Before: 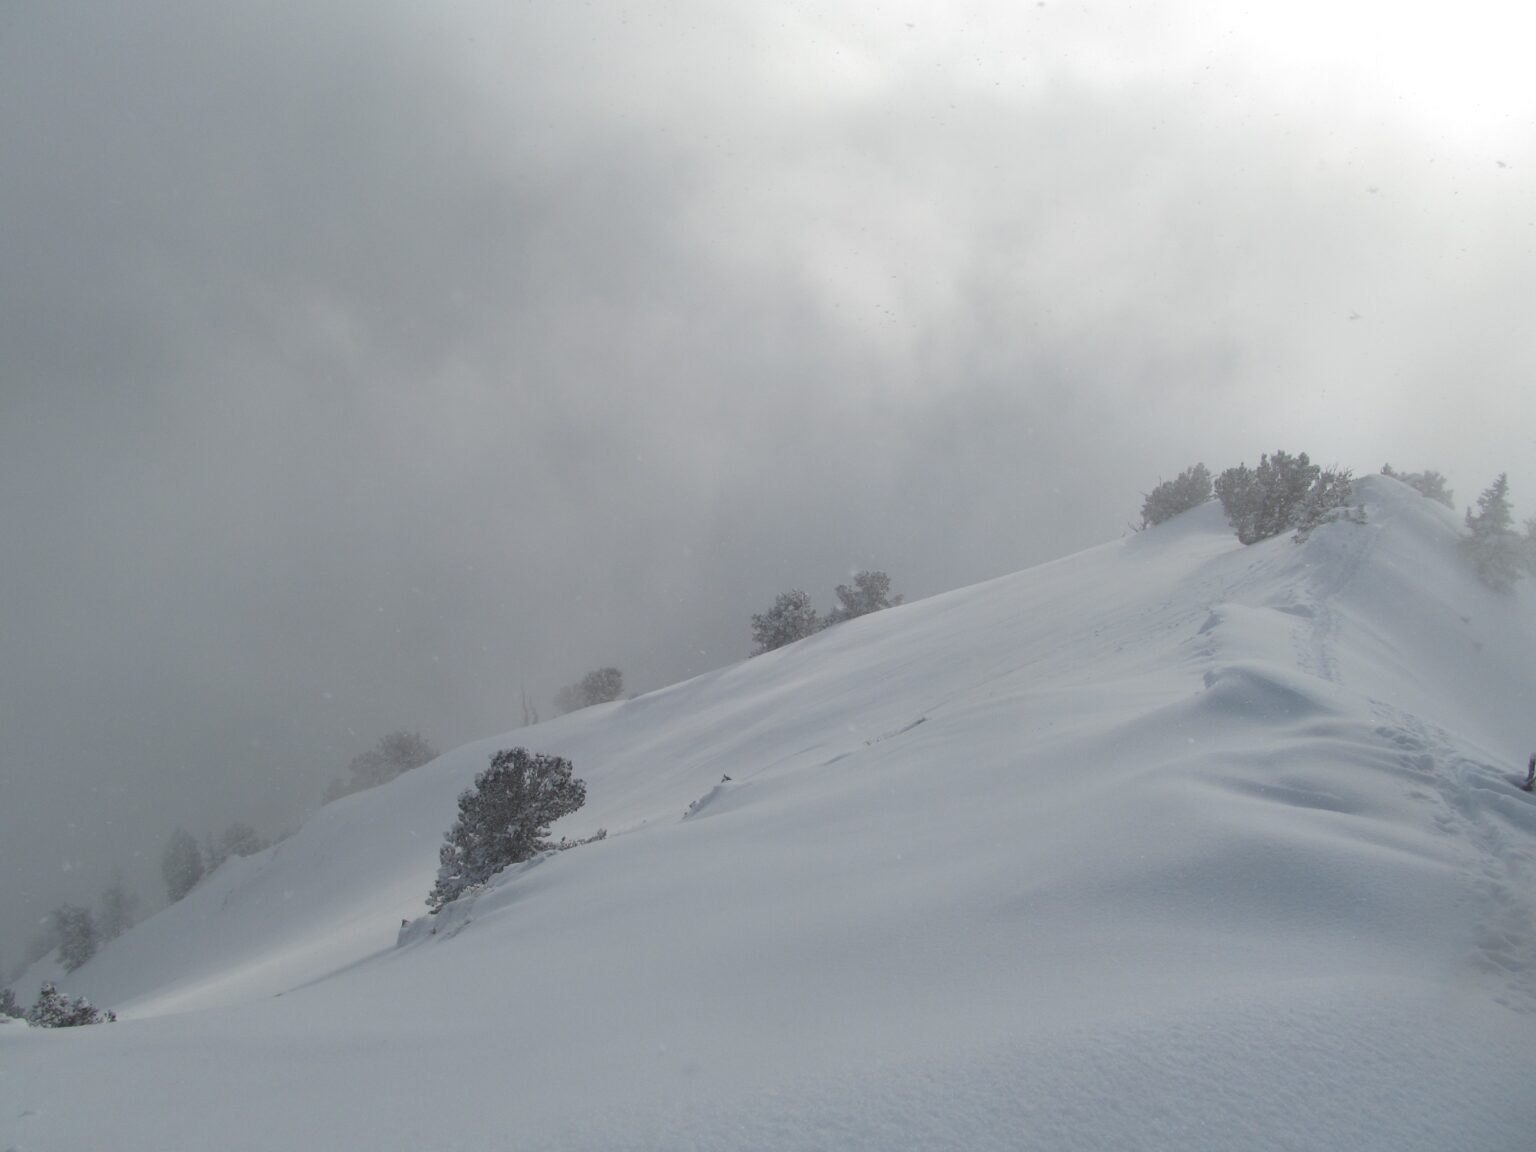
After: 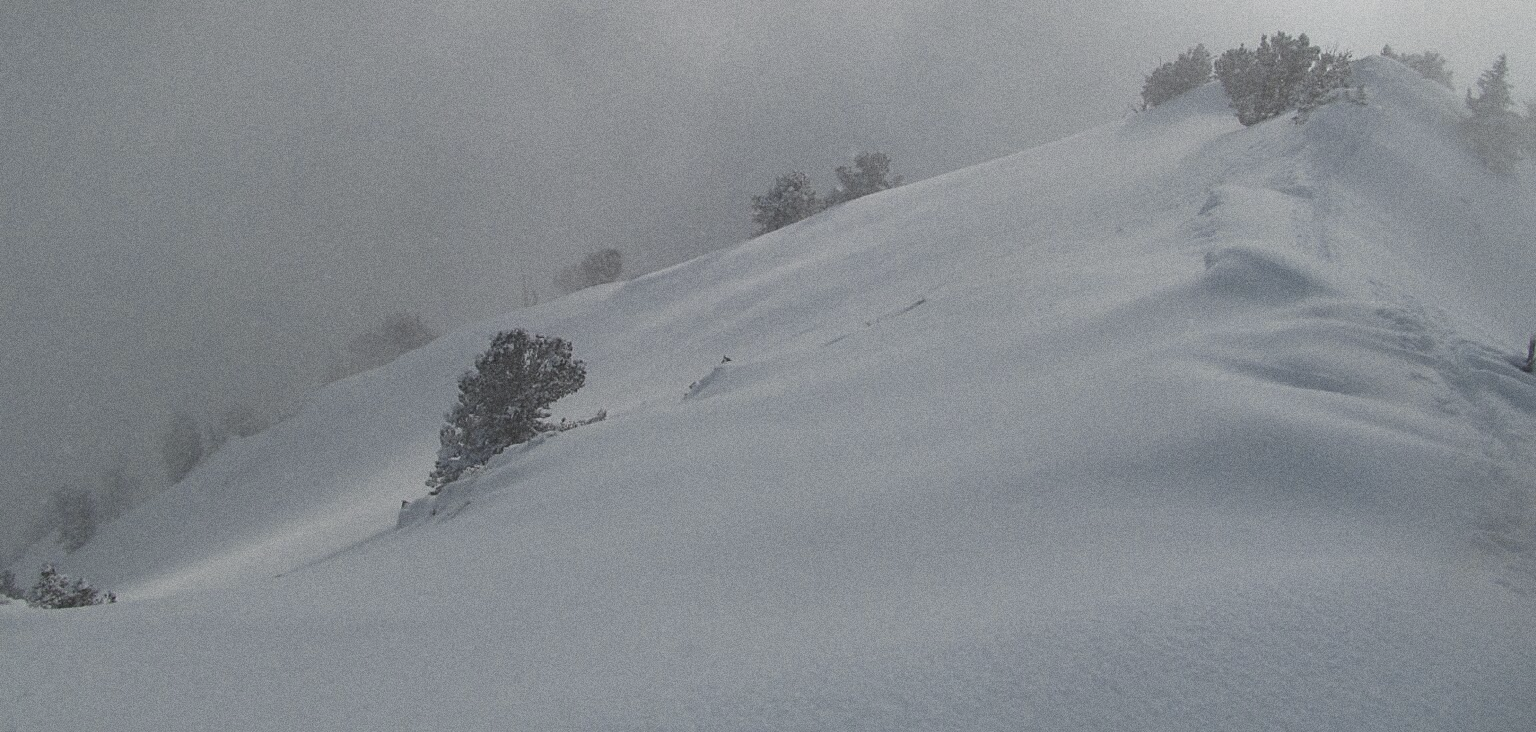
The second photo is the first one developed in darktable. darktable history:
exposure: black level correction -0.014, exposure -0.193 EV, compensate highlight preservation false
color zones: curves: ch0 [(0, 0.5) (0.125, 0.4) (0.25, 0.5) (0.375, 0.4) (0.5, 0.4) (0.625, 0.35) (0.75, 0.35) (0.875, 0.5)]; ch1 [(0, 0.35) (0.125, 0.45) (0.25, 0.35) (0.375, 0.35) (0.5, 0.35) (0.625, 0.35) (0.75, 0.45) (0.875, 0.35)]; ch2 [(0, 0.6) (0.125, 0.5) (0.25, 0.5) (0.375, 0.6) (0.5, 0.6) (0.625, 0.5) (0.75, 0.5) (0.875, 0.5)]
sharpen: on, module defaults
crop and rotate: top 36.435%
grain: coarseness 8.68 ISO, strength 31.94%
